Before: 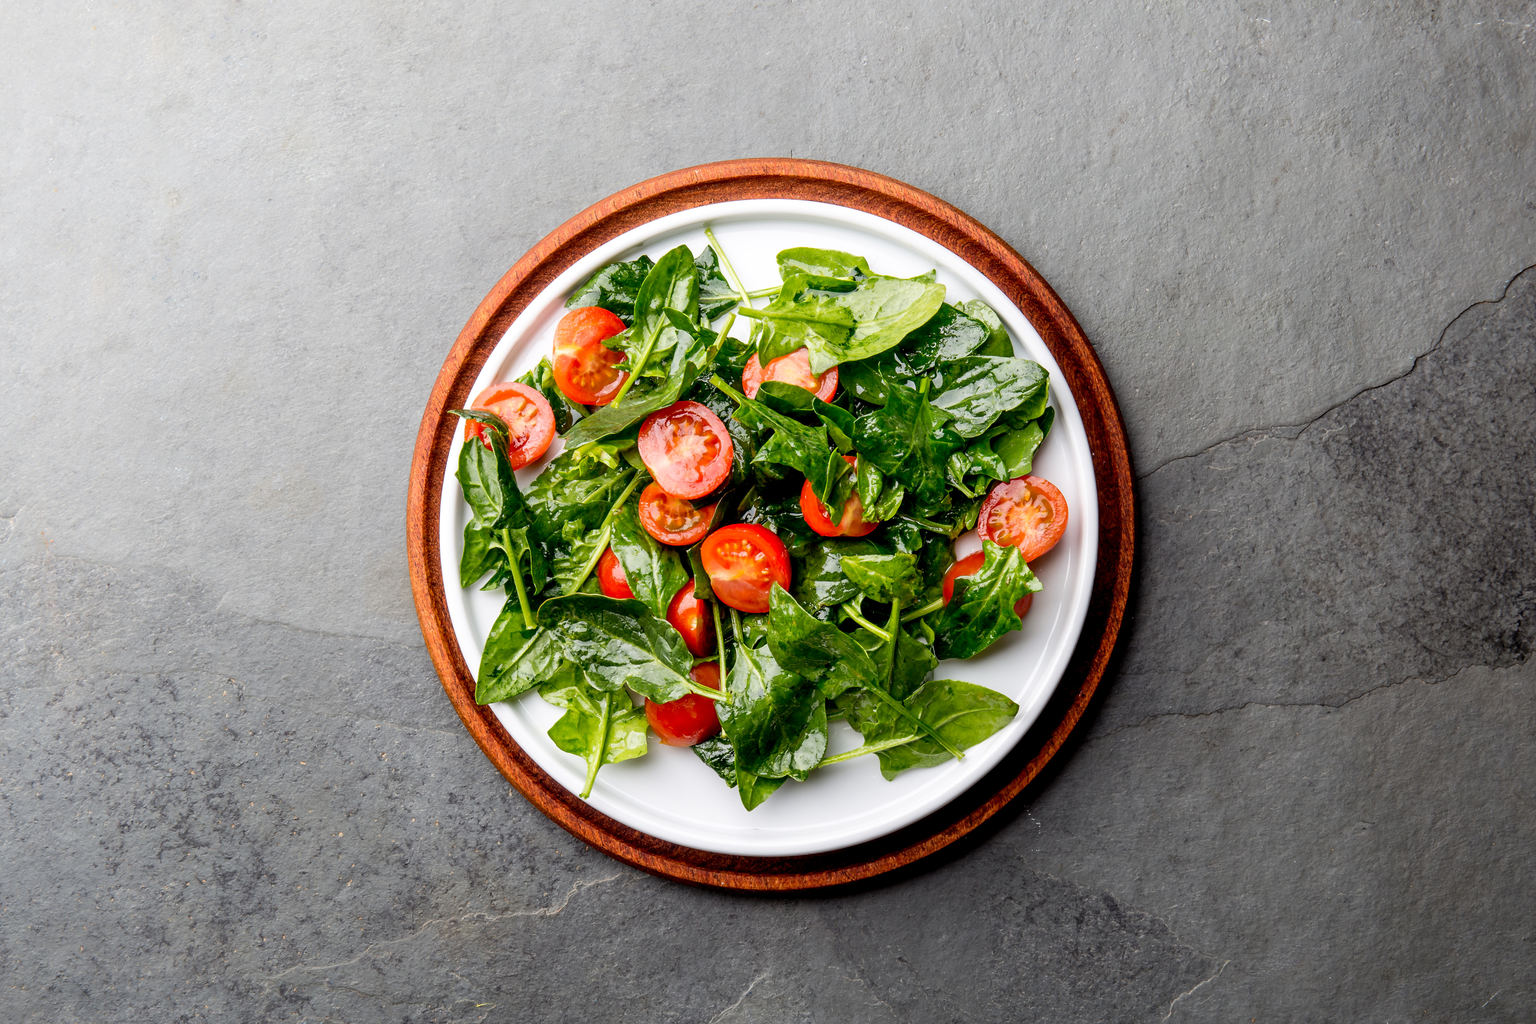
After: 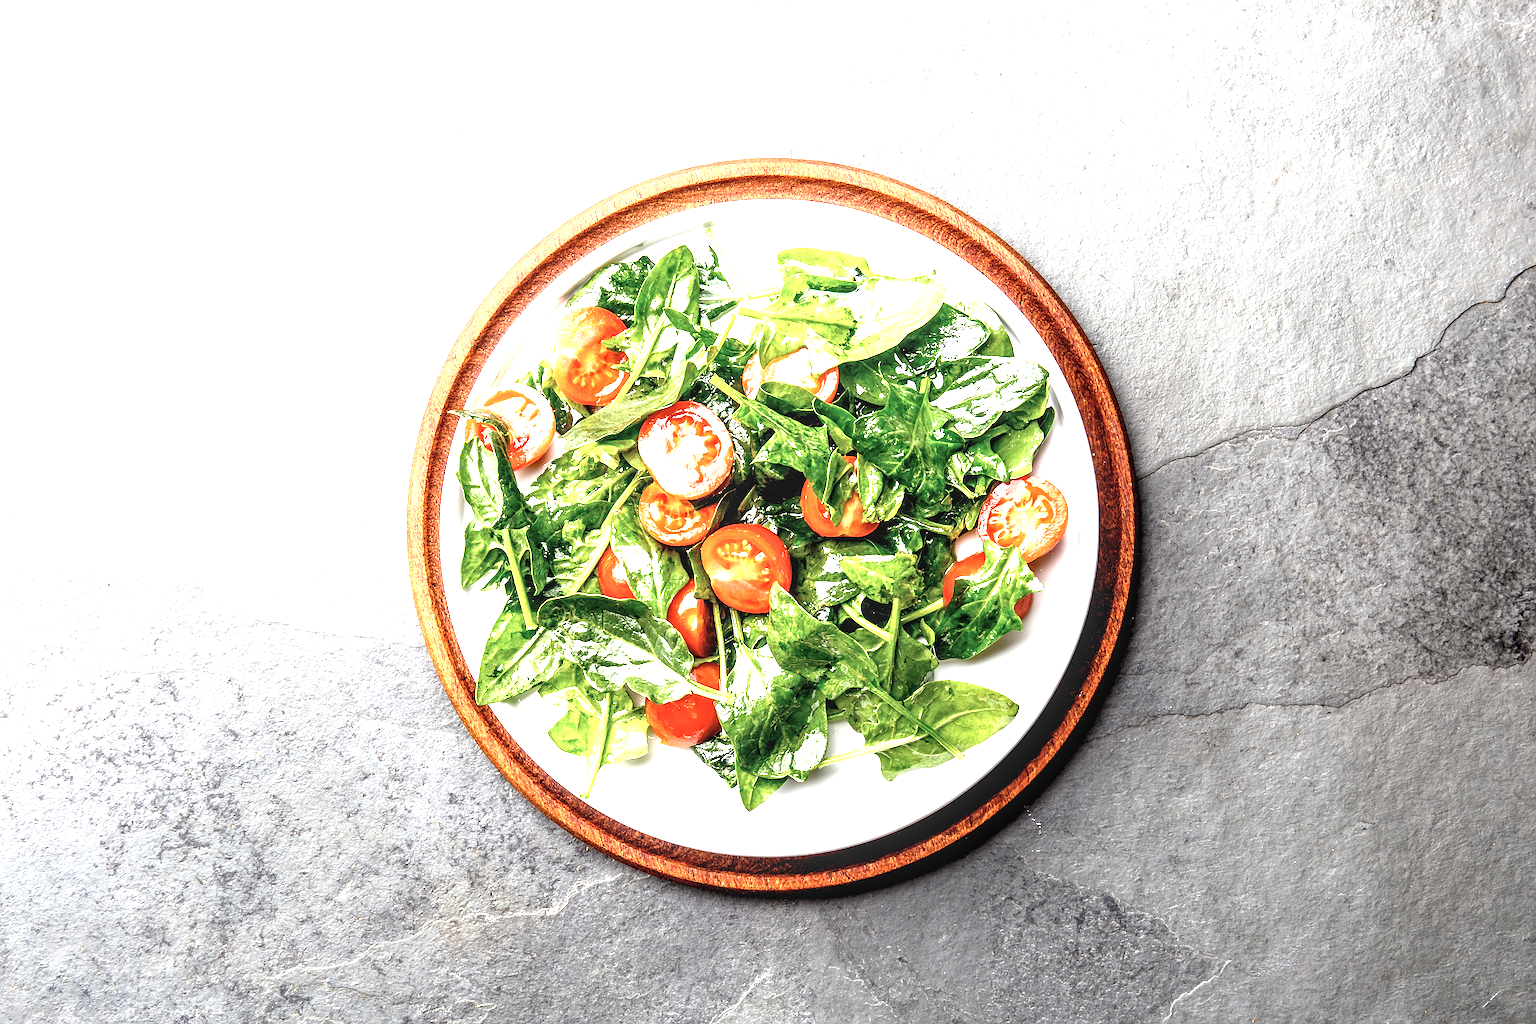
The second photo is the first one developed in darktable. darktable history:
sharpen: on, module defaults
exposure: black level correction 0, exposure 1.701 EV, compensate highlight preservation false
color zones: curves: ch0 [(0, 0.5) (0.143, 0.5) (0.286, 0.5) (0.429, 0.504) (0.571, 0.5) (0.714, 0.509) (0.857, 0.5) (1, 0.5)]; ch1 [(0, 0.425) (0.143, 0.425) (0.286, 0.375) (0.429, 0.405) (0.571, 0.5) (0.714, 0.47) (0.857, 0.425) (1, 0.435)]; ch2 [(0, 0.5) (0.143, 0.5) (0.286, 0.5) (0.429, 0.517) (0.571, 0.5) (0.714, 0.51) (0.857, 0.5) (1, 0.5)]
local contrast: on, module defaults
